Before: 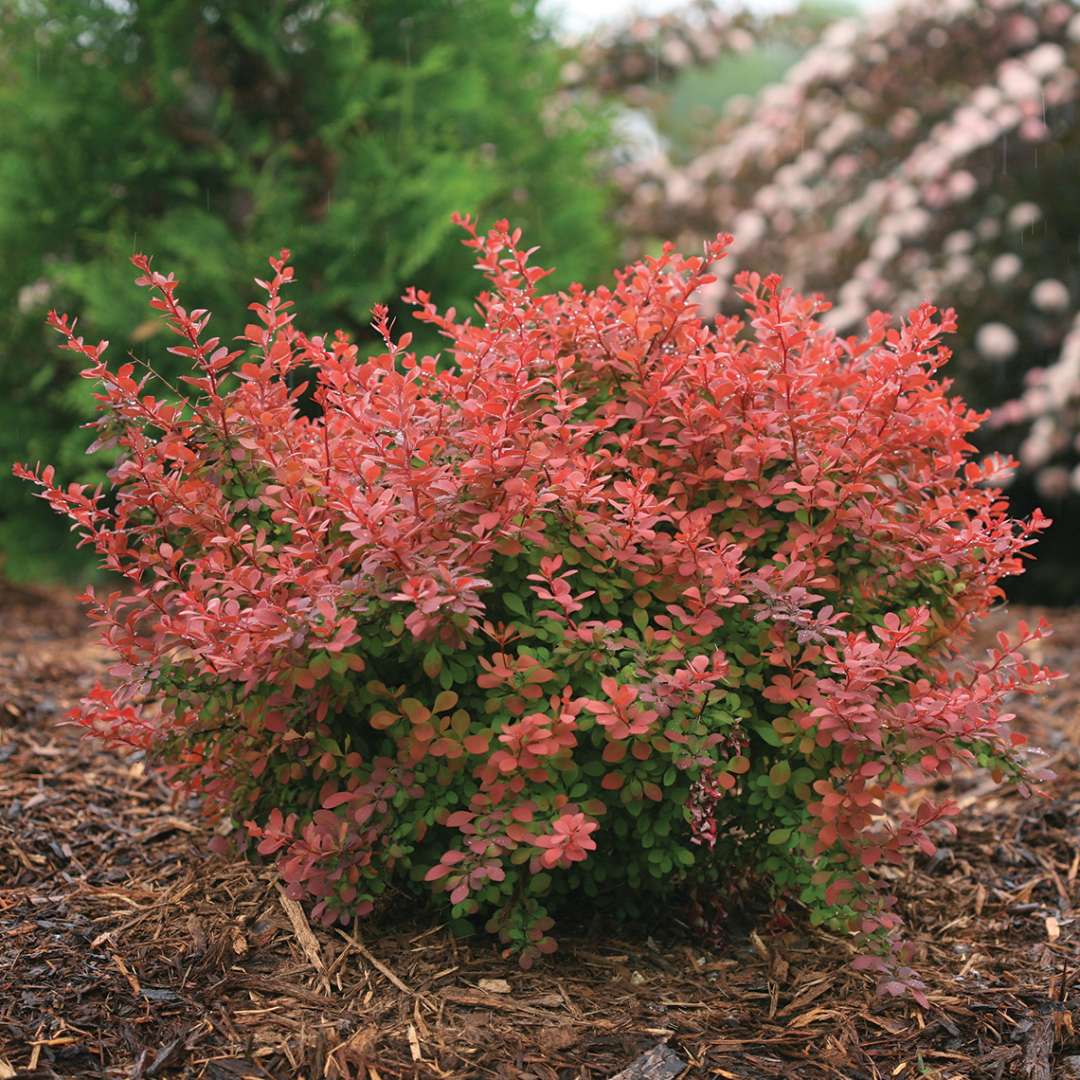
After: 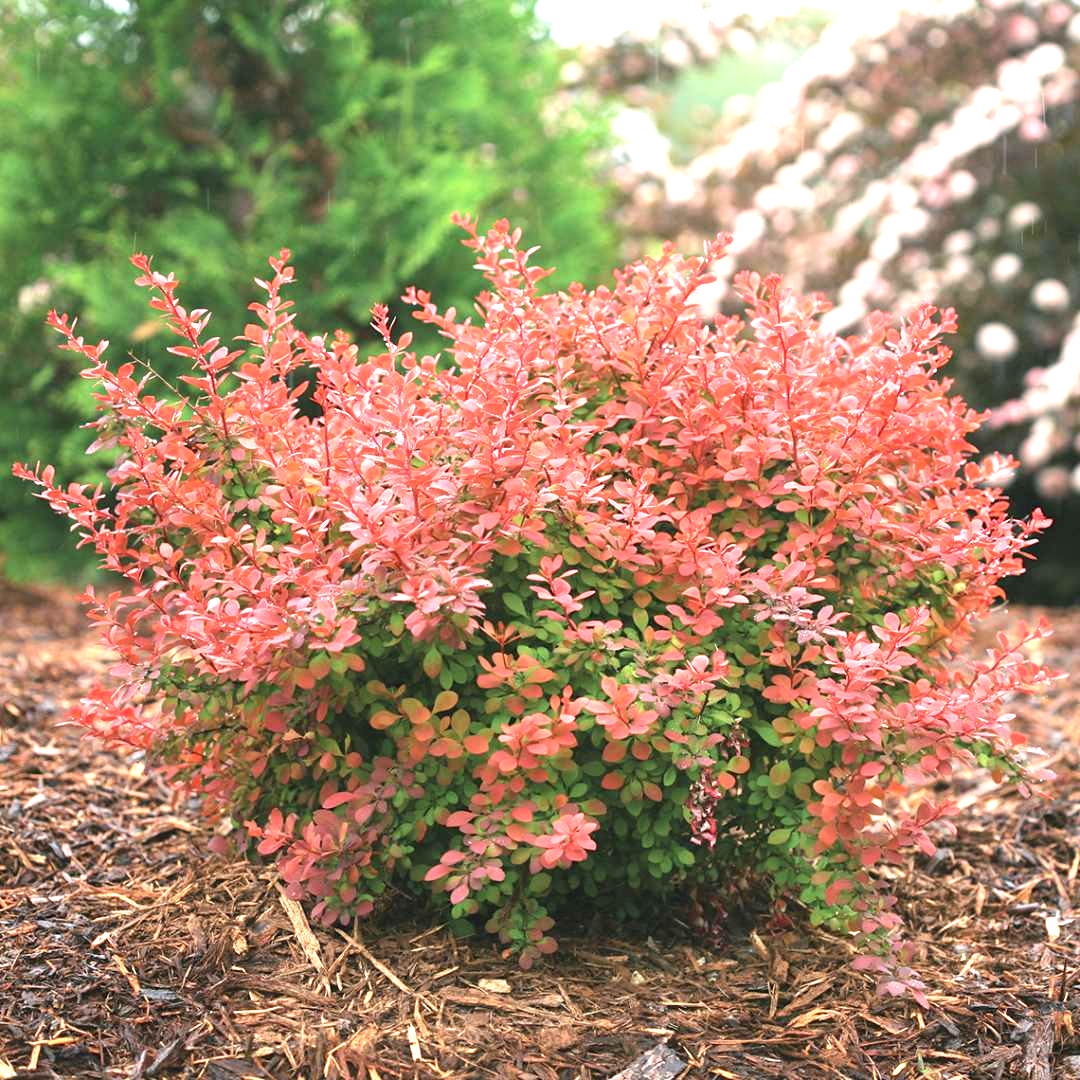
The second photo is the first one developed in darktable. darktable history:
exposure: black level correction 0, exposure 1.449 EV, compensate highlight preservation false
